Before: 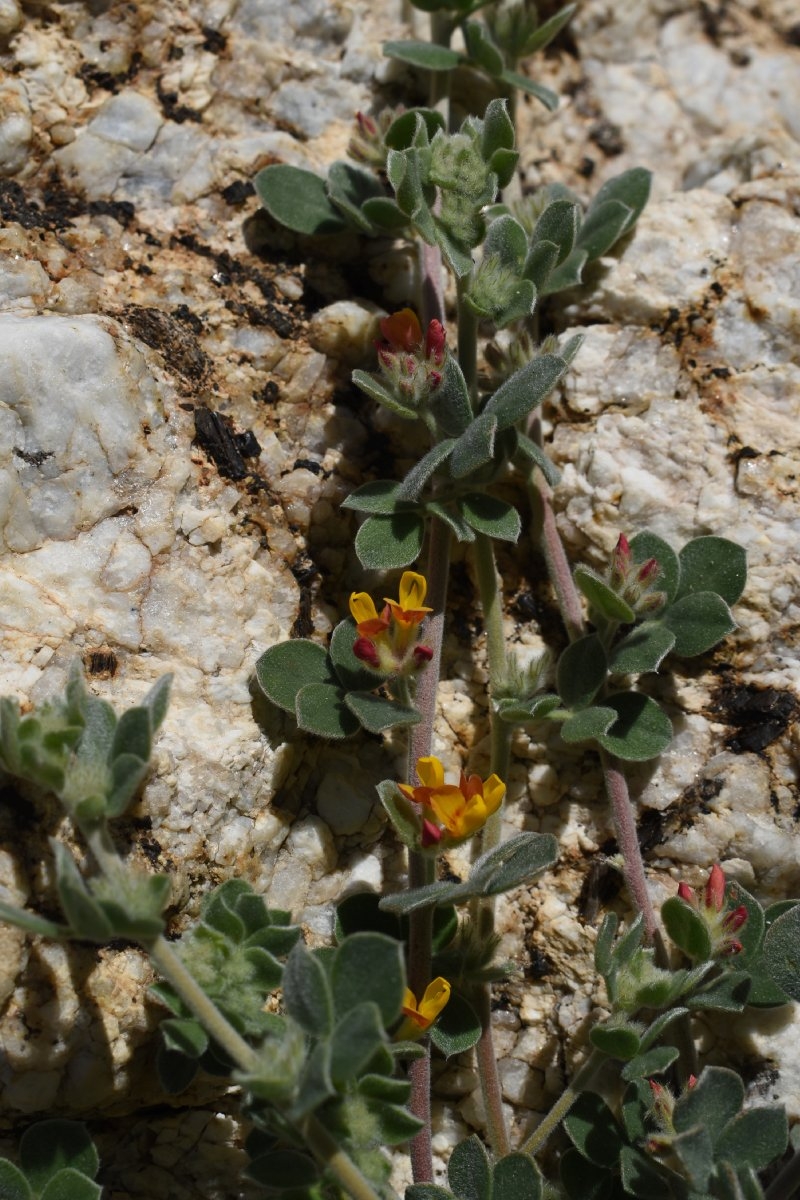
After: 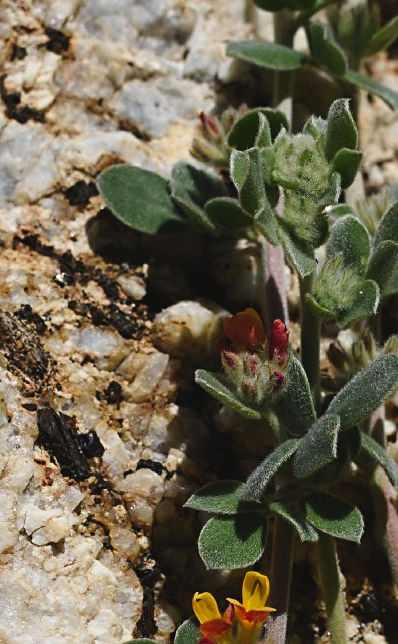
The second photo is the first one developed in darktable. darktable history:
tone curve: curves: ch0 [(0, 0.039) (0.104, 0.103) (0.273, 0.267) (0.448, 0.487) (0.704, 0.761) (0.886, 0.922) (0.994, 0.971)]; ch1 [(0, 0) (0.335, 0.298) (0.446, 0.413) (0.485, 0.487) (0.515, 0.503) (0.566, 0.563) (0.641, 0.655) (1, 1)]; ch2 [(0, 0) (0.314, 0.301) (0.421, 0.411) (0.502, 0.494) (0.528, 0.54) (0.557, 0.559) (0.612, 0.605) (0.722, 0.686) (1, 1)], preserve colors none
crop: left 19.654%, right 30.556%, bottom 46.288%
sharpen: on, module defaults
